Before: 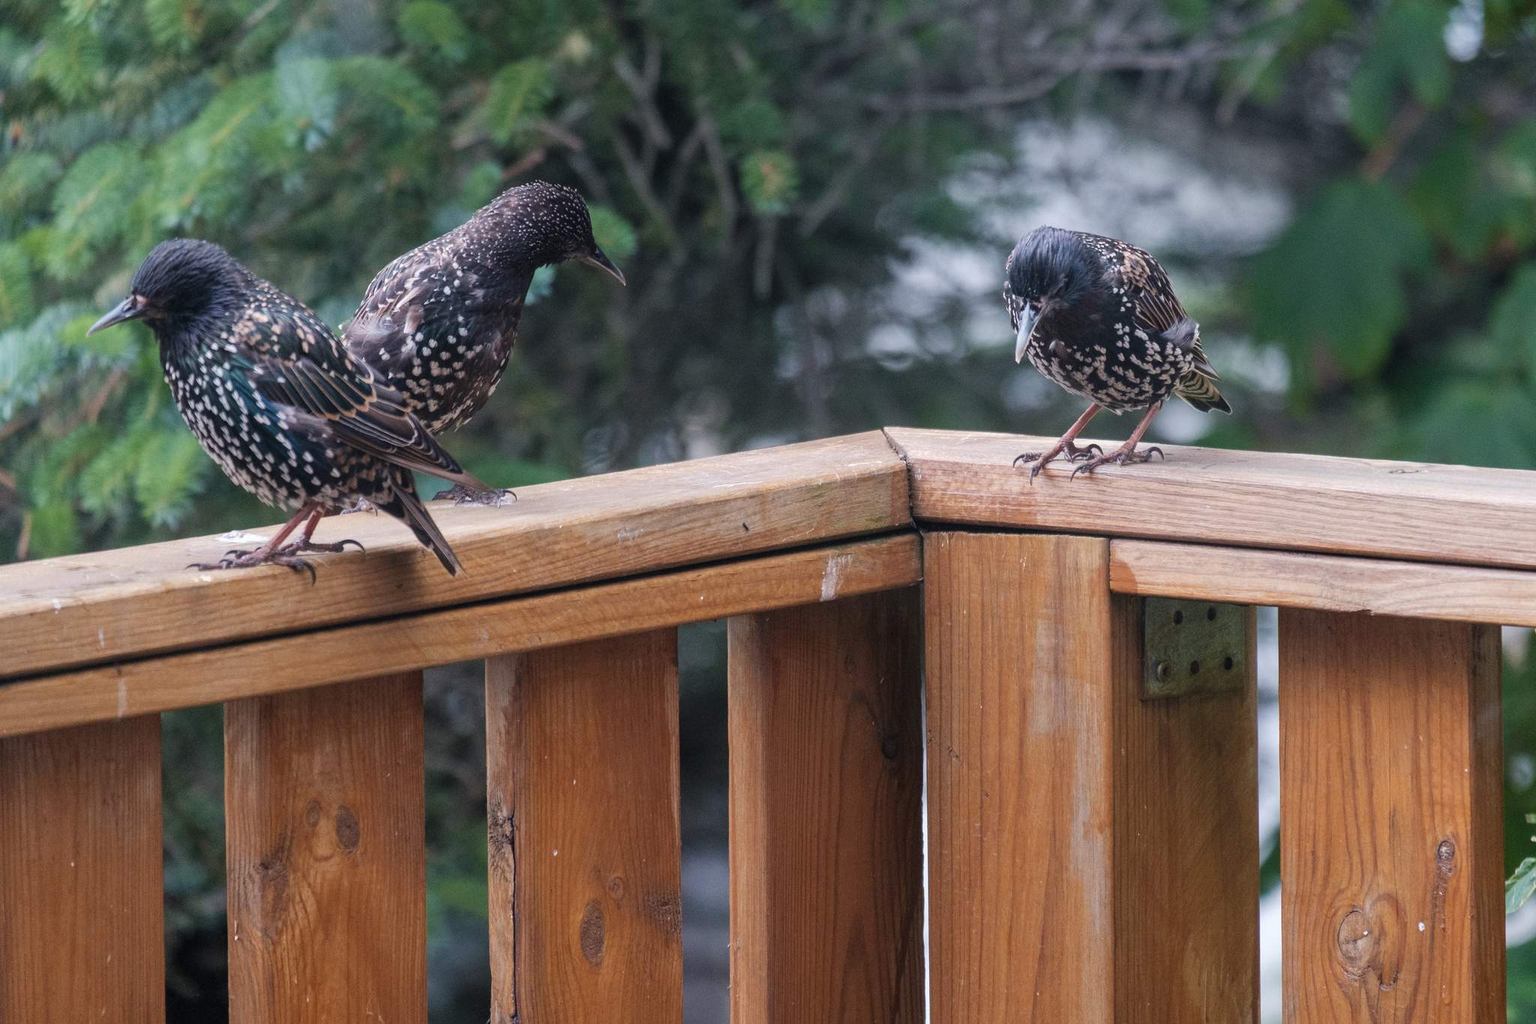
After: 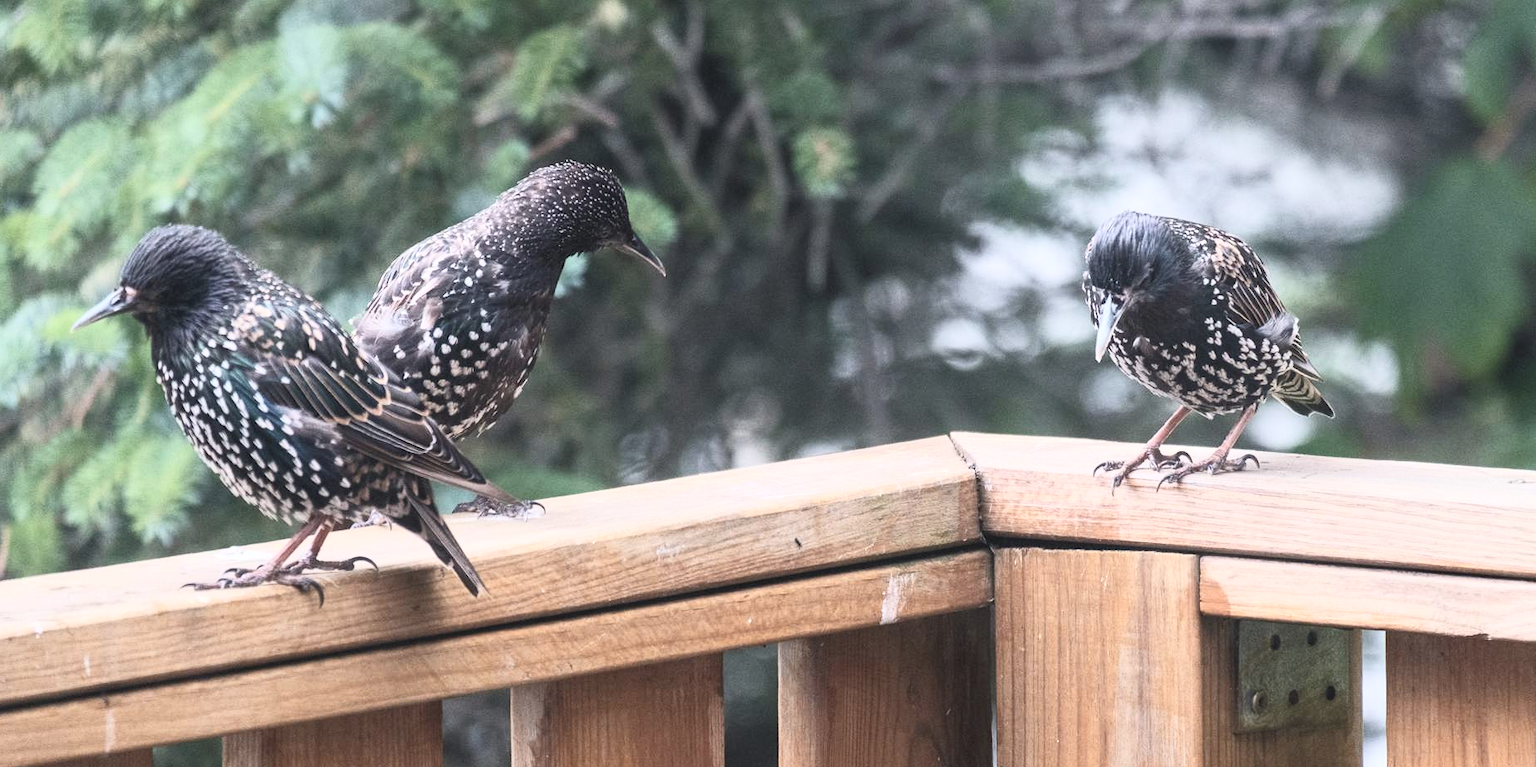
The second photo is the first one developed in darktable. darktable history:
crop: left 1.509%, top 3.452%, right 7.696%, bottom 28.452%
contrast brightness saturation: contrast 0.43, brightness 0.56, saturation -0.19
